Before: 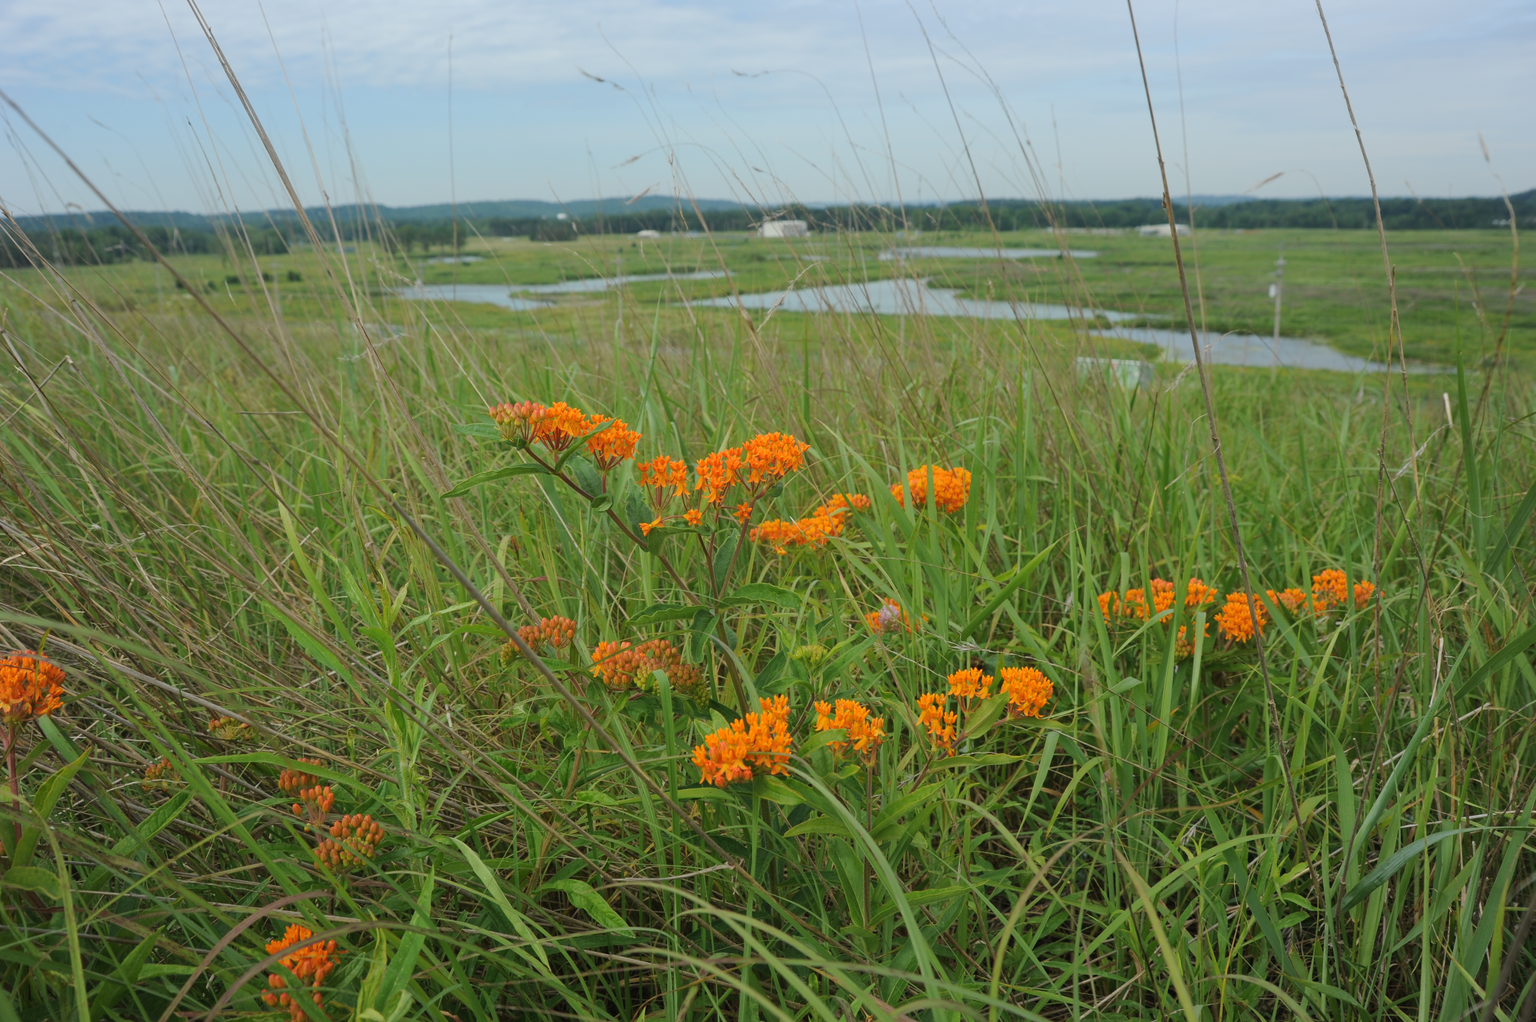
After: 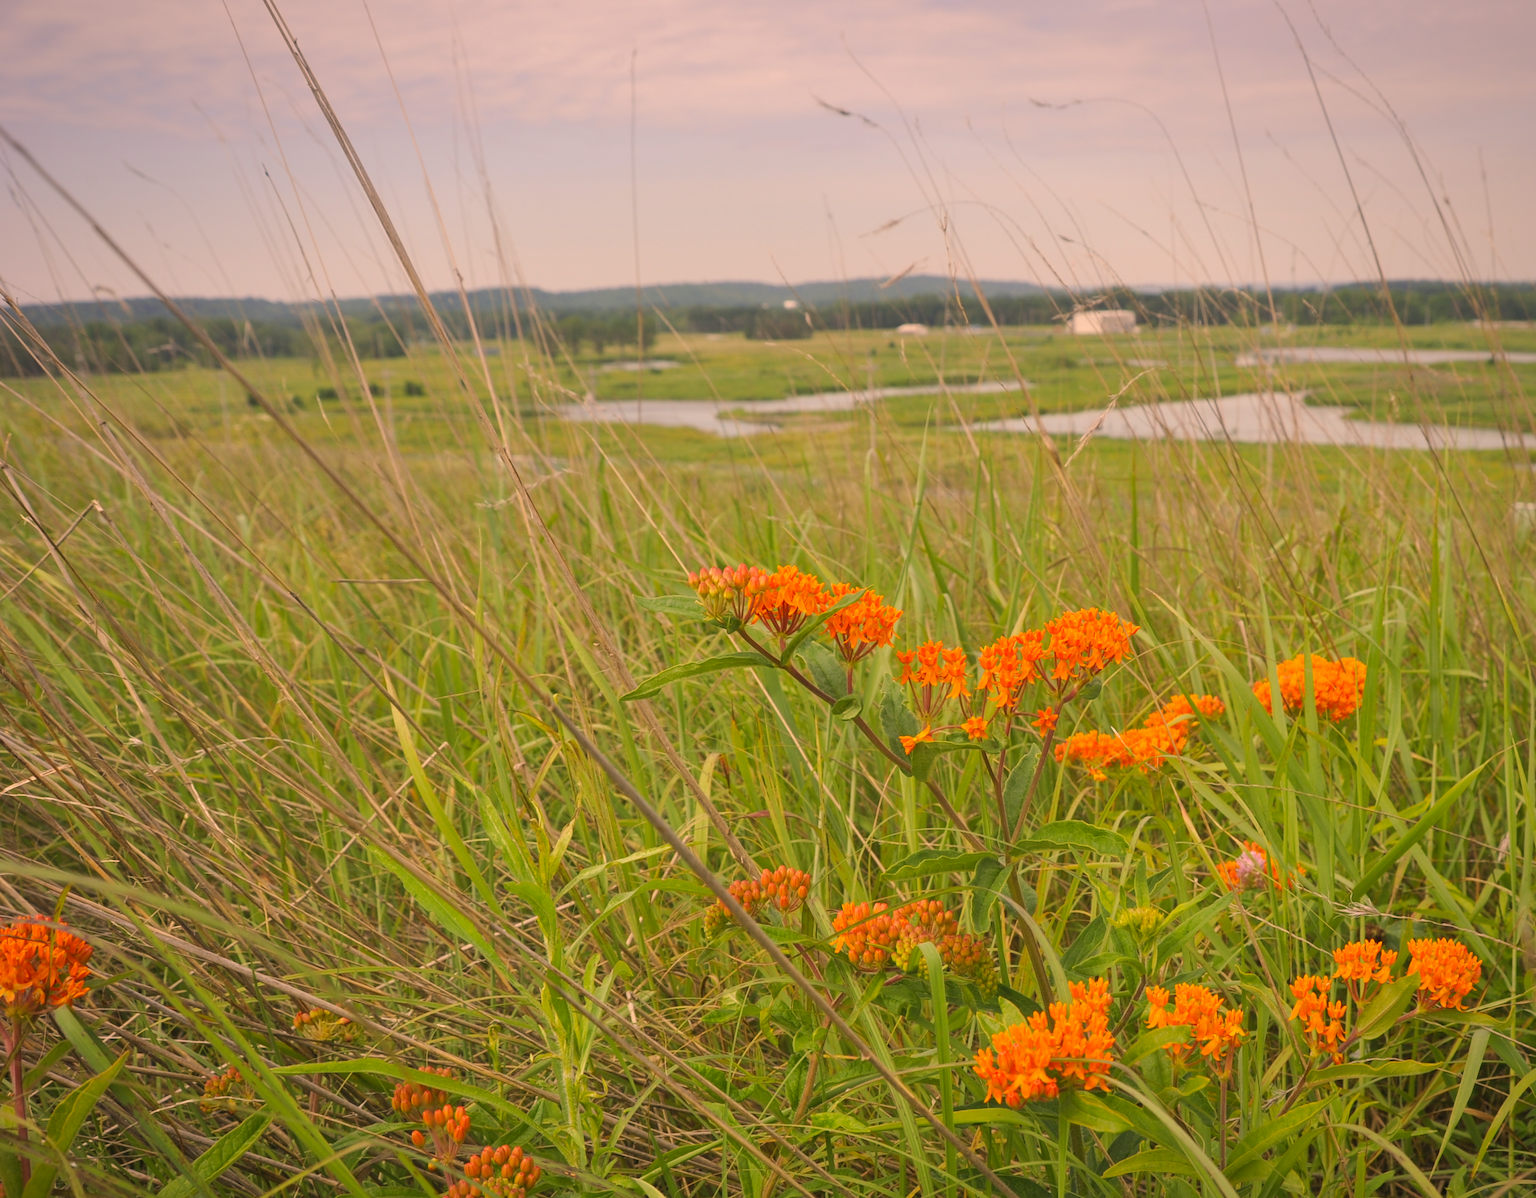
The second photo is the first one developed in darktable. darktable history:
tone equalizer: -8 EV 1 EV, -7 EV 1 EV, -6 EV 1 EV, -5 EV 1 EV, -4 EV 1 EV, -3 EV 0.75 EV, -2 EV 0.5 EV, -1 EV 0.25 EV
color correction: highlights a* 21.88, highlights b* 22.25
crop: right 28.885%, bottom 16.626%
vignetting: fall-off start 80.87%, fall-off radius 61.59%, brightness -0.384, saturation 0.007, center (0, 0.007), automatic ratio true, width/height ratio 1.418
